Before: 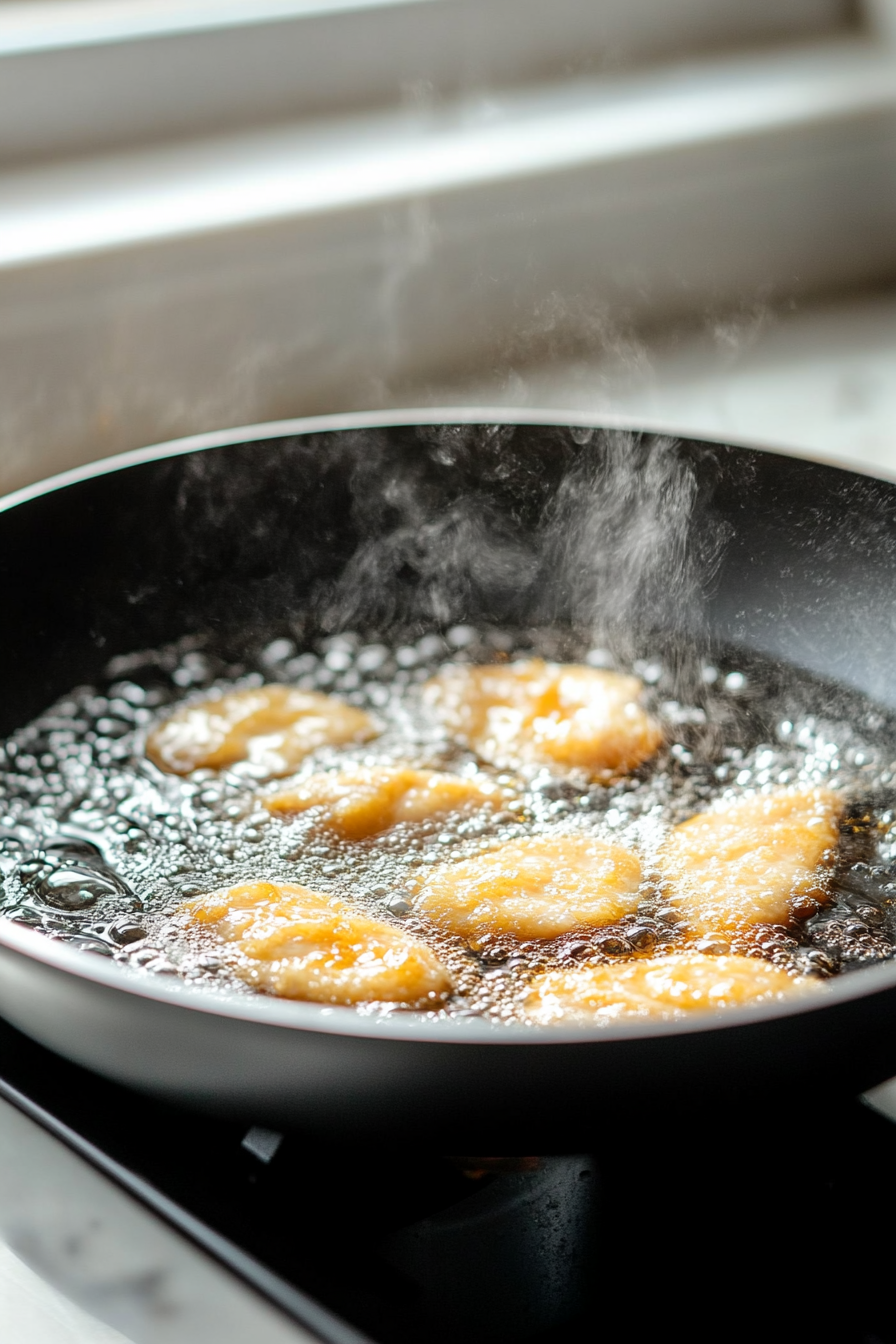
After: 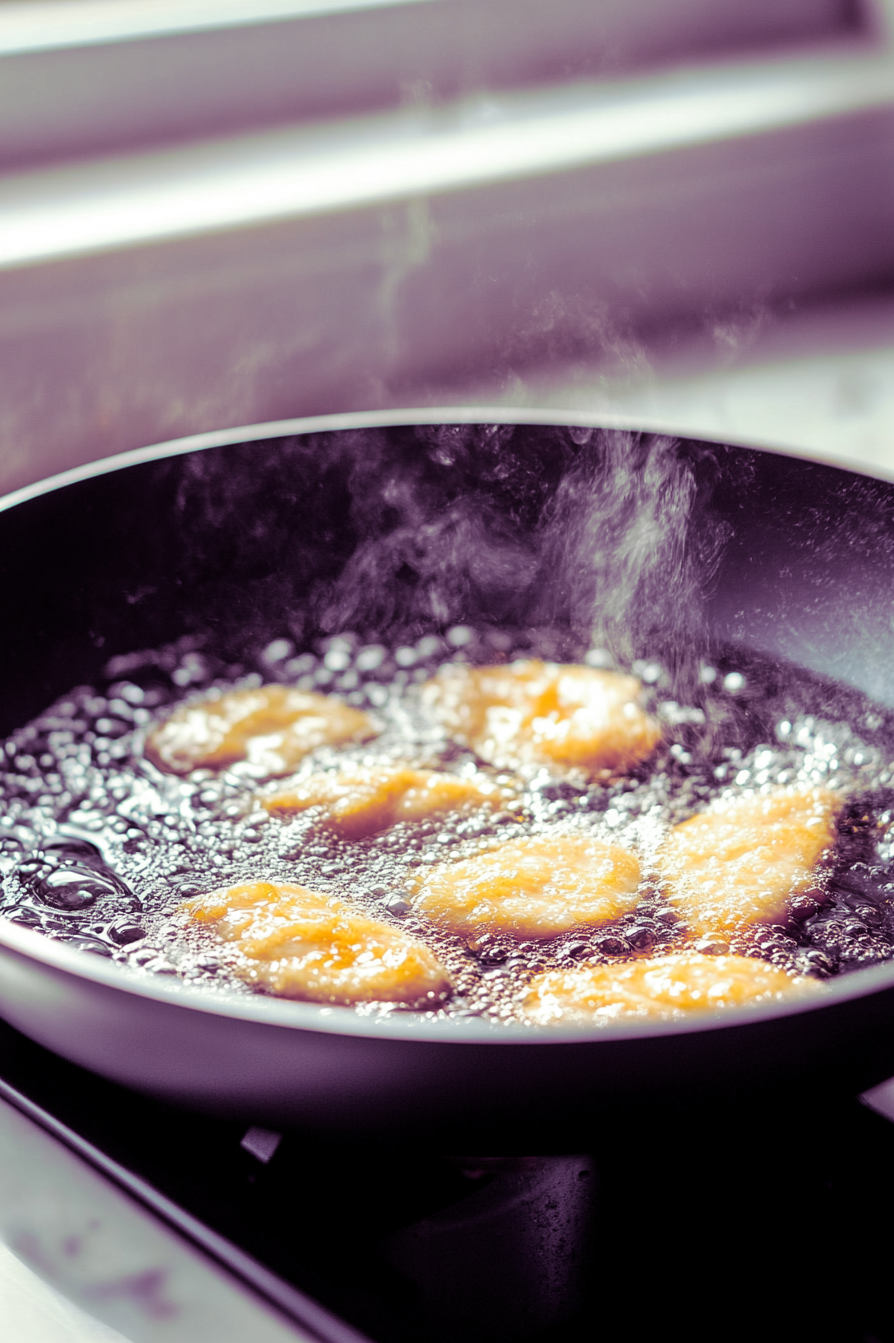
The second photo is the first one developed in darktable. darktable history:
split-toning: shadows › hue 277.2°, shadows › saturation 0.74
crop and rotate: left 0.126%
